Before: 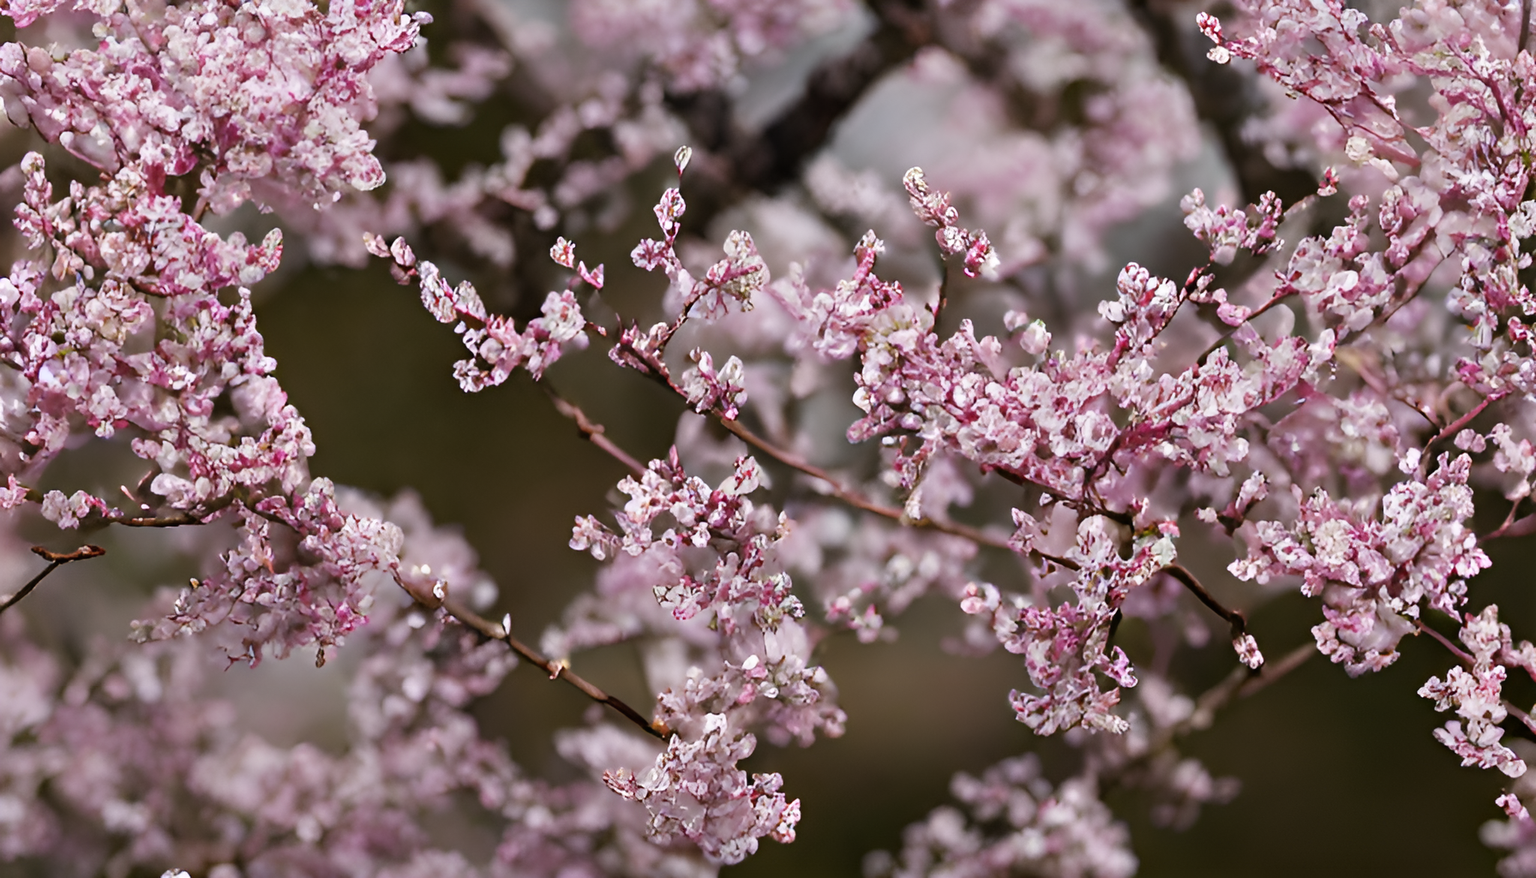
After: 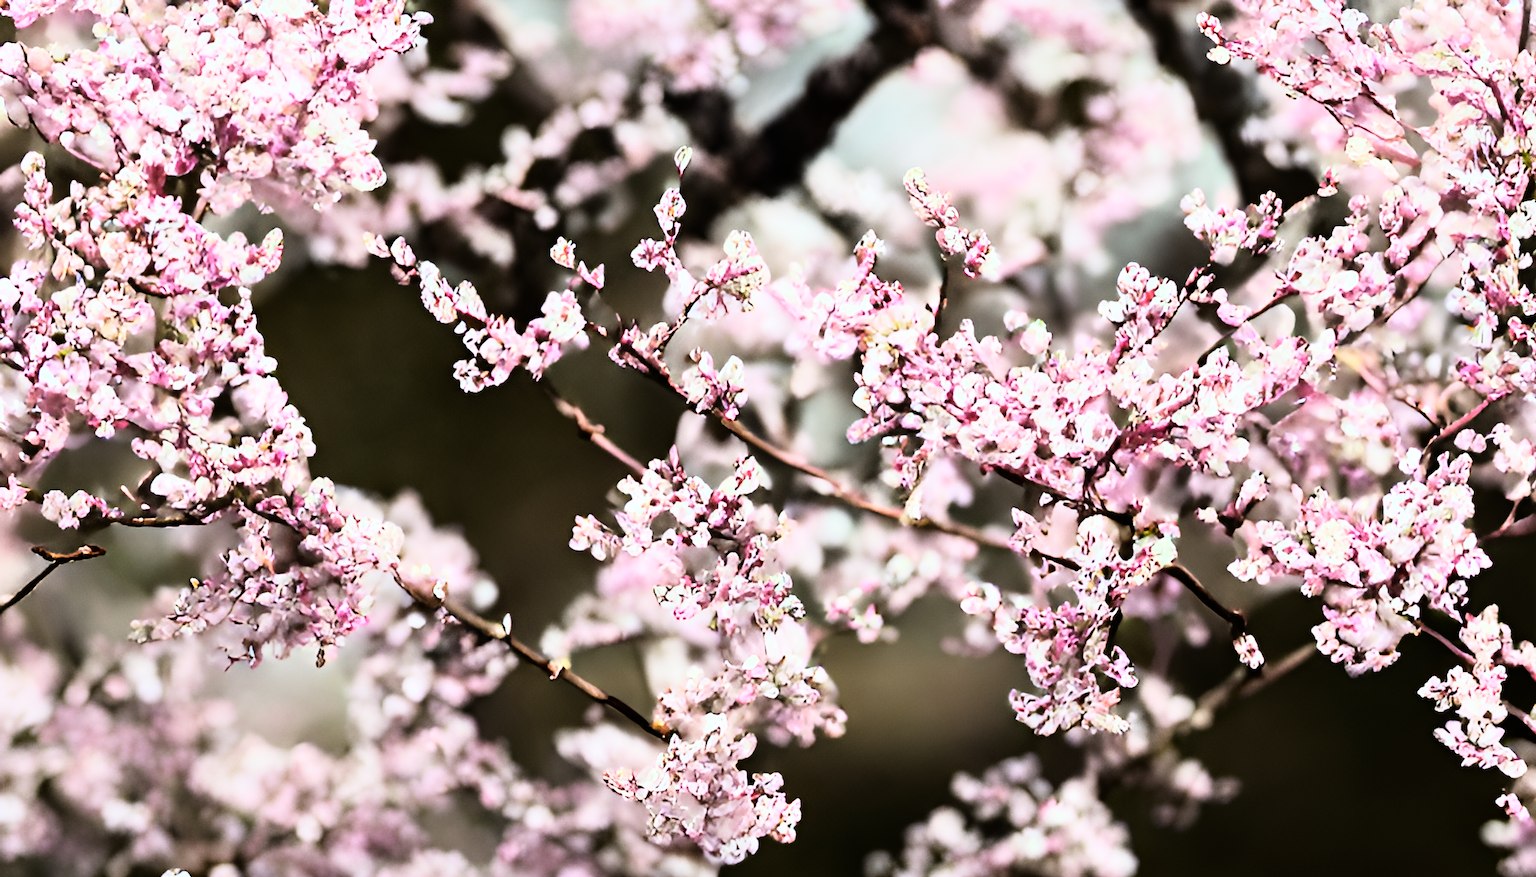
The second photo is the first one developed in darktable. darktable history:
color correction: highlights a* -8, highlights b* 3.1
rgb curve: curves: ch0 [(0, 0) (0.21, 0.15) (0.24, 0.21) (0.5, 0.75) (0.75, 0.96) (0.89, 0.99) (1, 1)]; ch1 [(0, 0.02) (0.21, 0.13) (0.25, 0.2) (0.5, 0.67) (0.75, 0.9) (0.89, 0.97) (1, 1)]; ch2 [(0, 0.02) (0.21, 0.13) (0.25, 0.2) (0.5, 0.67) (0.75, 0.9) (0.89, 0.97) (1, 1)], compensate middle gray true
exposure: exposure 0.02 EV, compensate highlight preservation false
